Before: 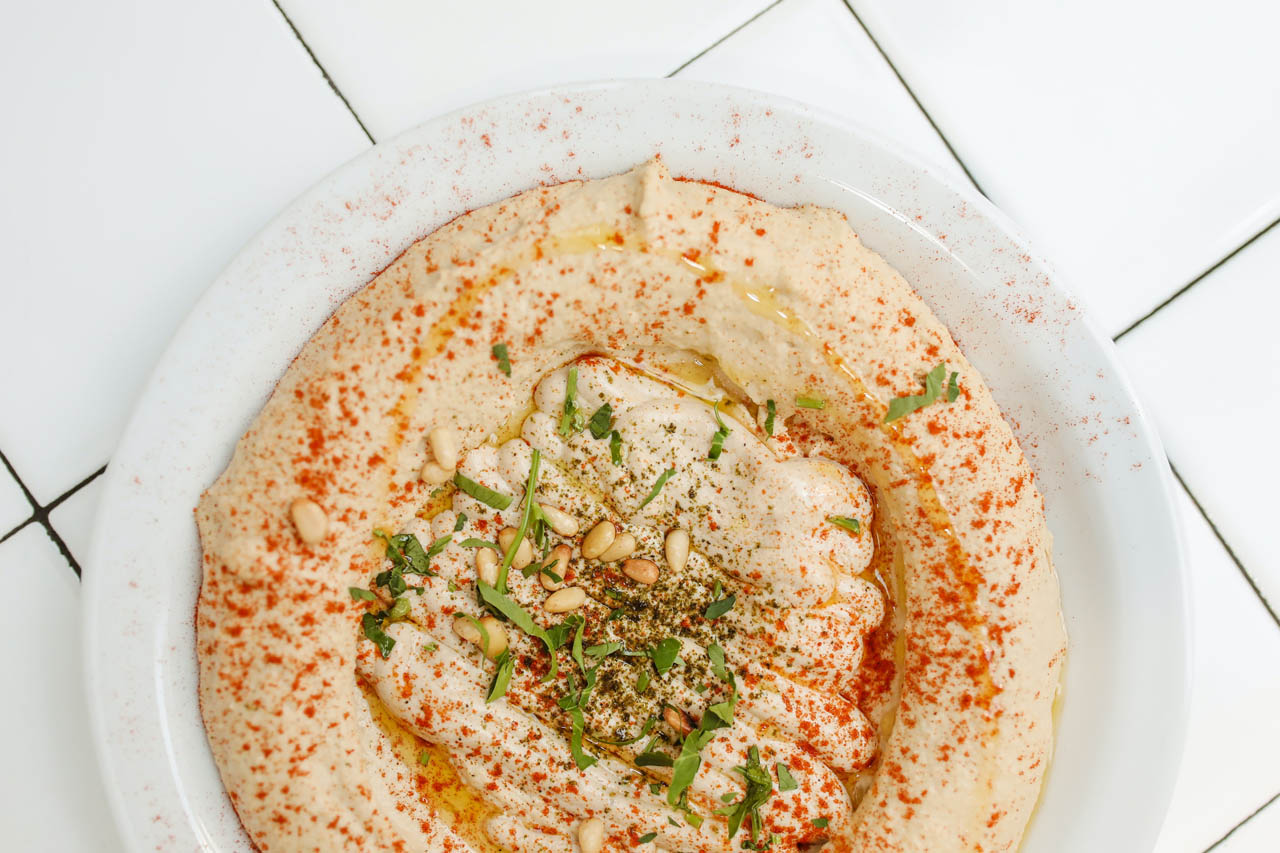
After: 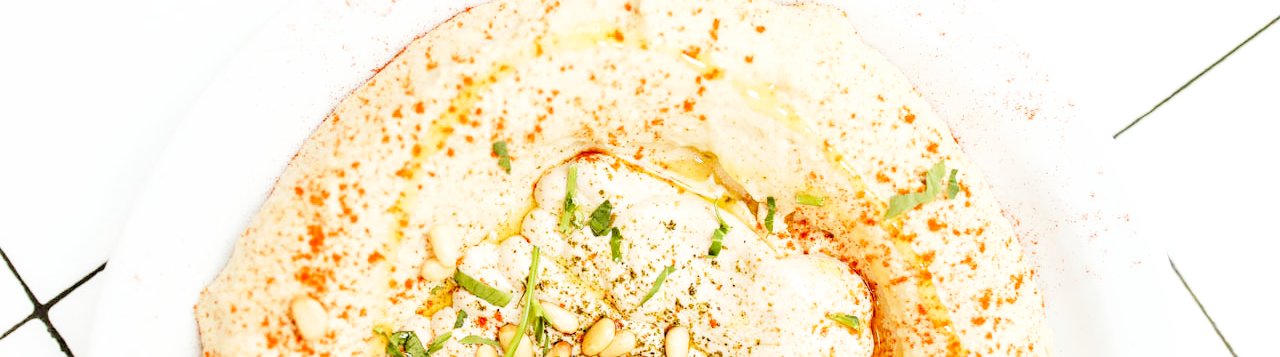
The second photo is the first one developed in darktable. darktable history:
base curve: curves: ch0 [(0, 0) (0.008, 0.007) (0.022, 0.029) (0.048, 0.089) (0.092, 0.197) (0.191, 0.399) (0.275, 0.534) (0.357, 0.65) (0.477, 0.78) (0.542, 0.833) (0.799, 0.973) (1, 1)], preserve colors none
crop and rotate: top 23.84%, bottom 34.294%
rgb levels: levels [[0.01, 0.419, 0.839], [0, 0.5, 1], [0, 0.5, 1]]
